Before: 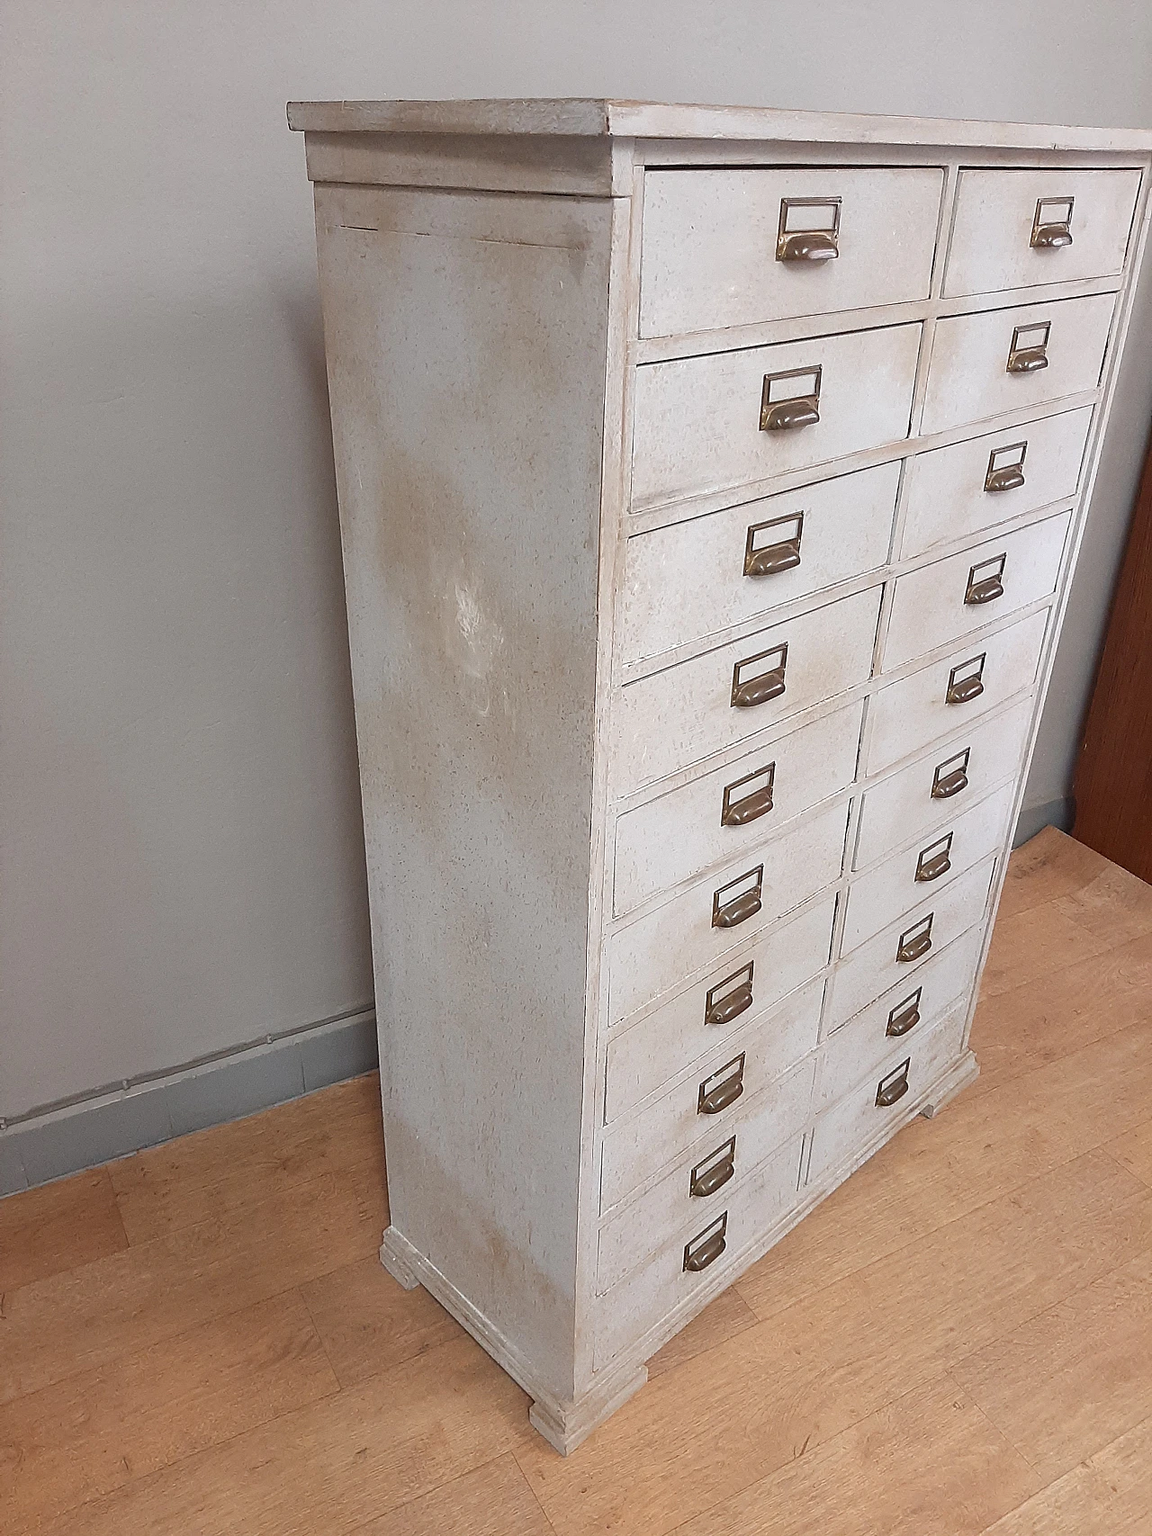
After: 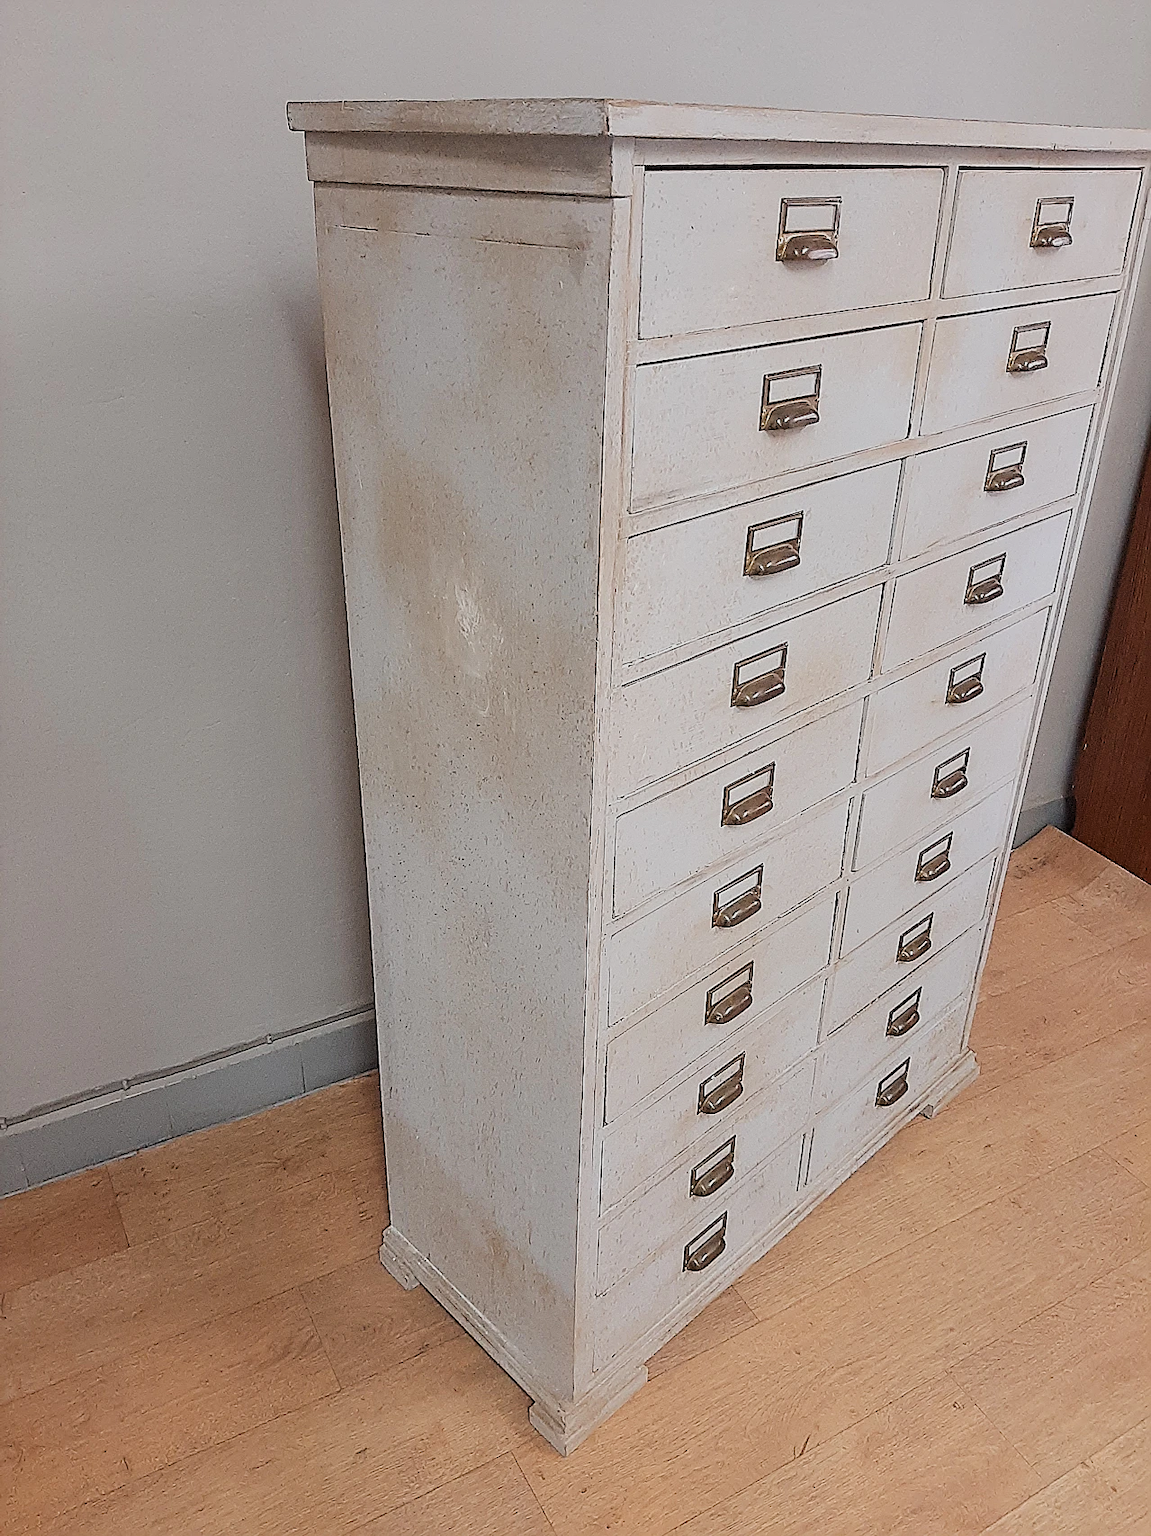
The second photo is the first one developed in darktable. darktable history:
exposure: exposure 0.15 EV, compensate highlight preservation false
filmic rgb: black relative exposure -6.95 EV, white relative exposure 5.62 EV, hardness 2.85, color science v6 (2022)
sharpen: amount 0.914
